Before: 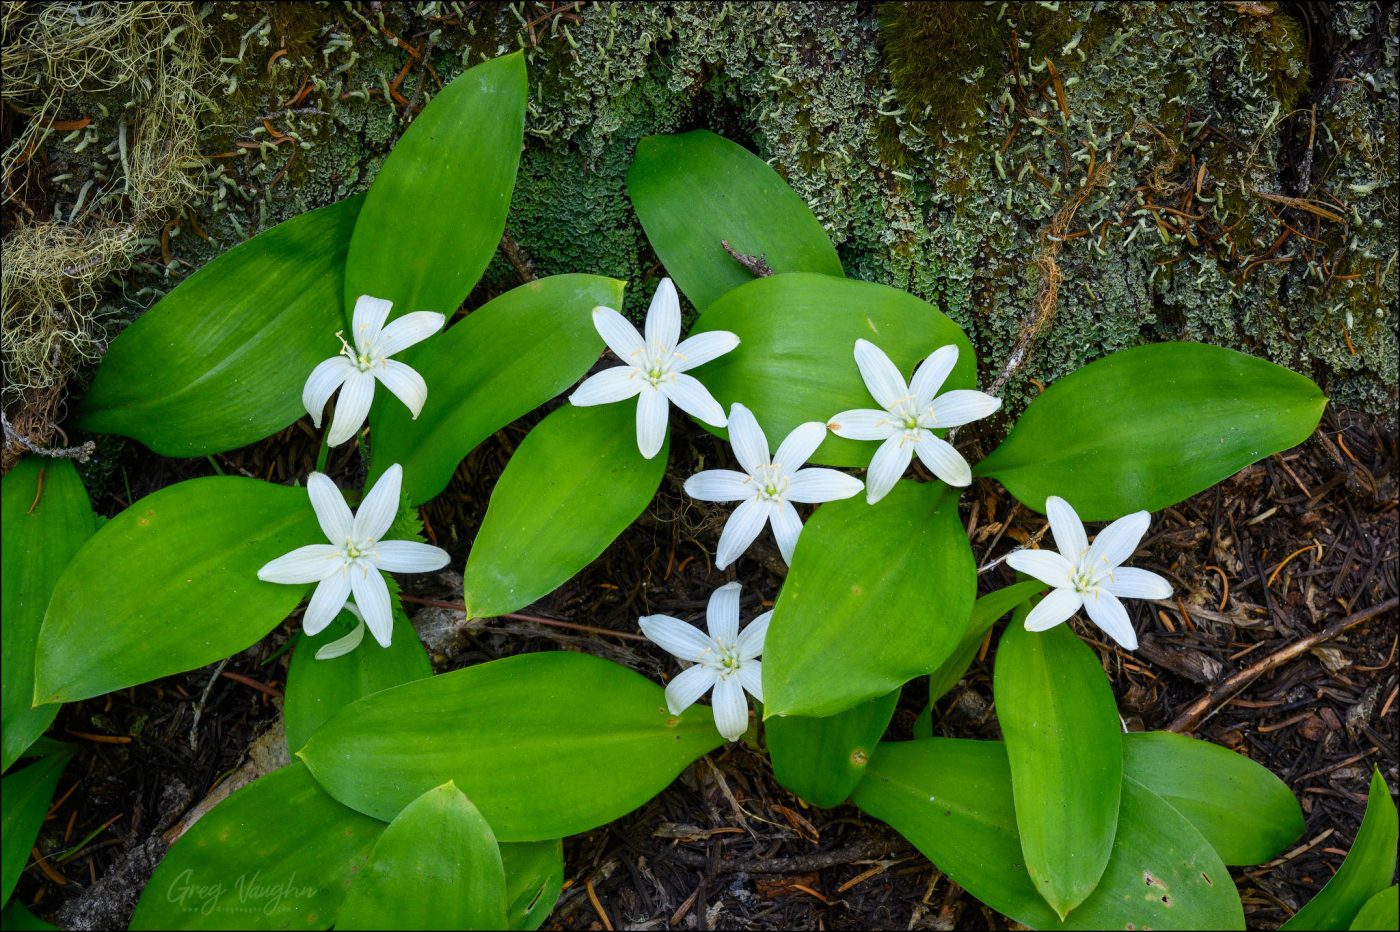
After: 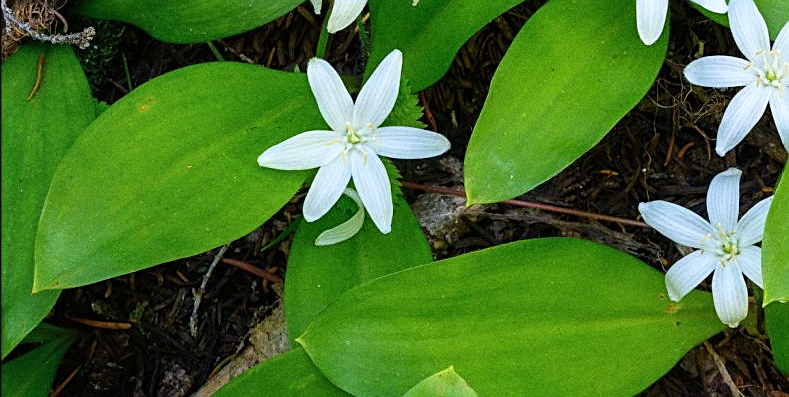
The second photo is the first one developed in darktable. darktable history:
tone equalizer: on, module defaults
exposure: black level correction 0, compensate exposure bias true, compensate highlight preservation false
crop: top 44.483%, right 43.593%, bottom 12.892%
grain: coarseness 0.09 ISO
sharpen: on, module defaults
velvia: on, module defaults
shadows and highlights: radius 171.16, shadows 27, white point adjustment 3.13, highlights -67.95, soften with gaussian
